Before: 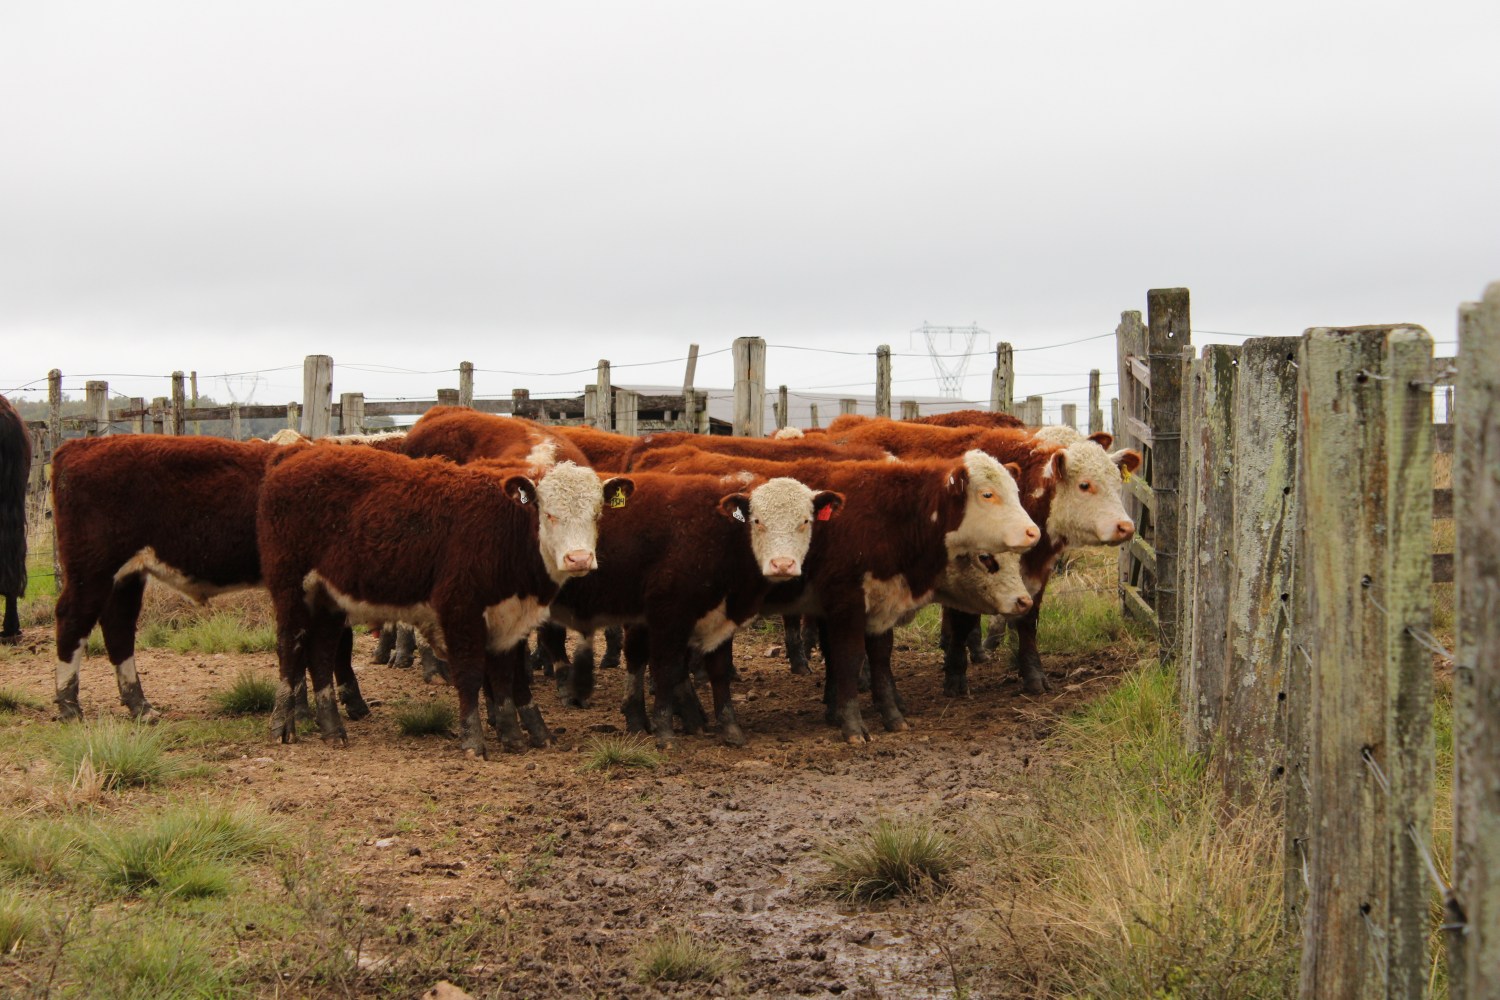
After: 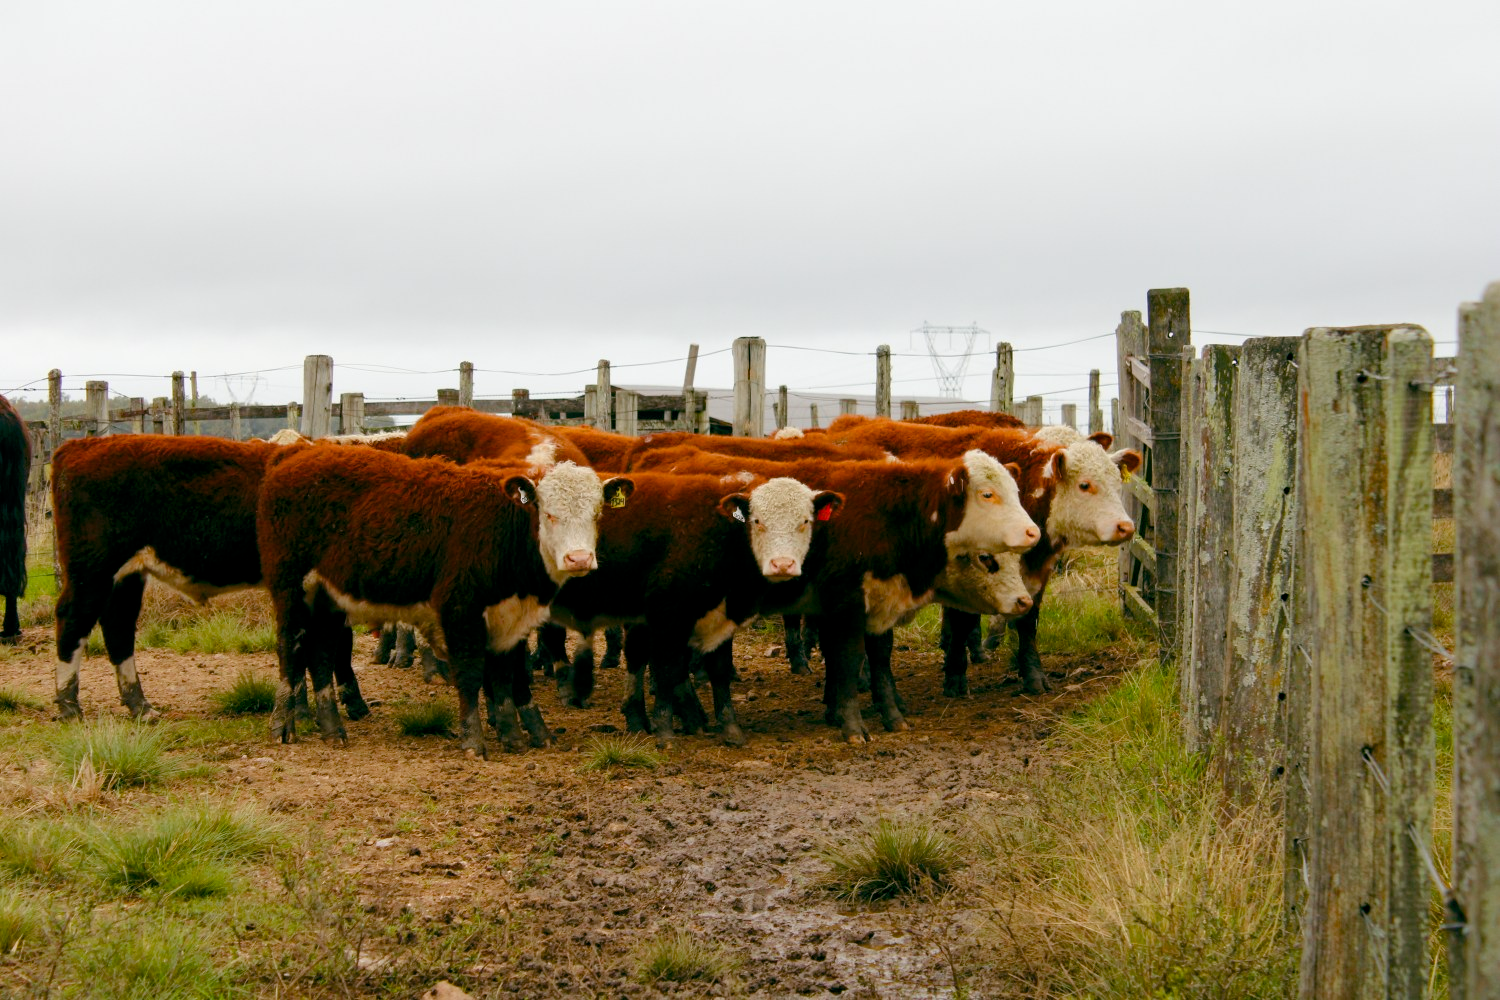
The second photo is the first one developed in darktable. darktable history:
color balance rgb: global offset › luminance -0.334%, global offset › chroma 0.118%, global offset › hue 165.58°, perceptual saturation grading › global saturation 20%, perceptual saturation grading › highlights -25.004%, perceptual saturation grading › shadows 50.224%
